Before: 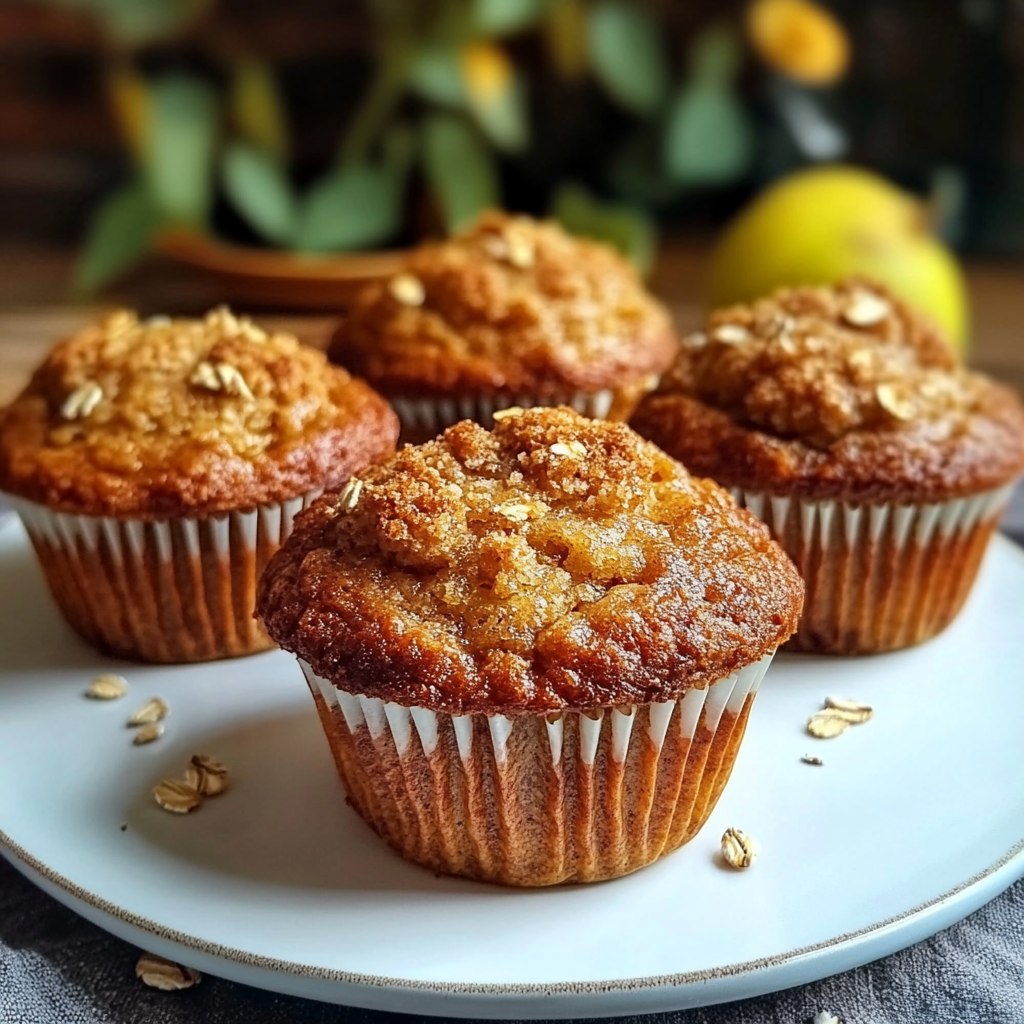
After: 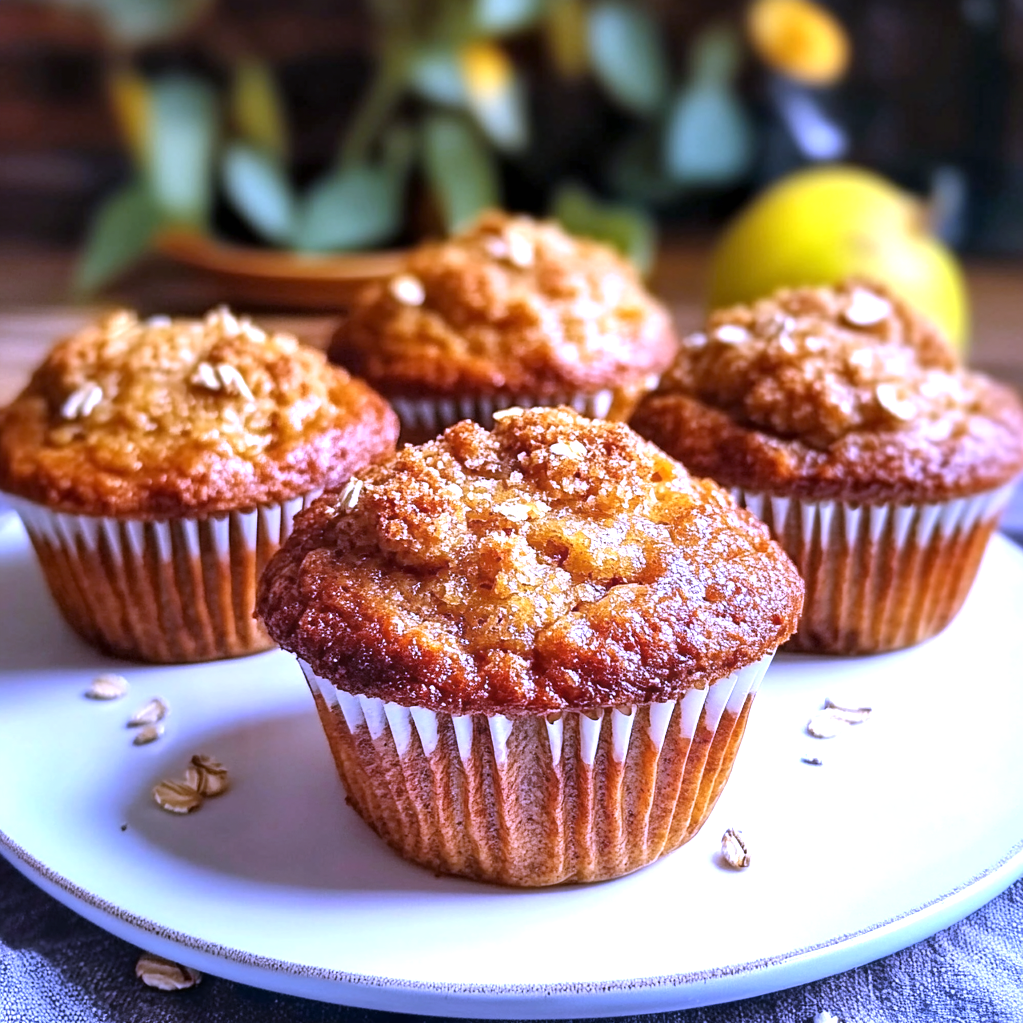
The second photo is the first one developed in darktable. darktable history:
exposure: black level correction 0, exposure 0.7 EV, compensate exposure bias true, compensate highlight preservation false
white balance: red 0.98, blue 1.61
